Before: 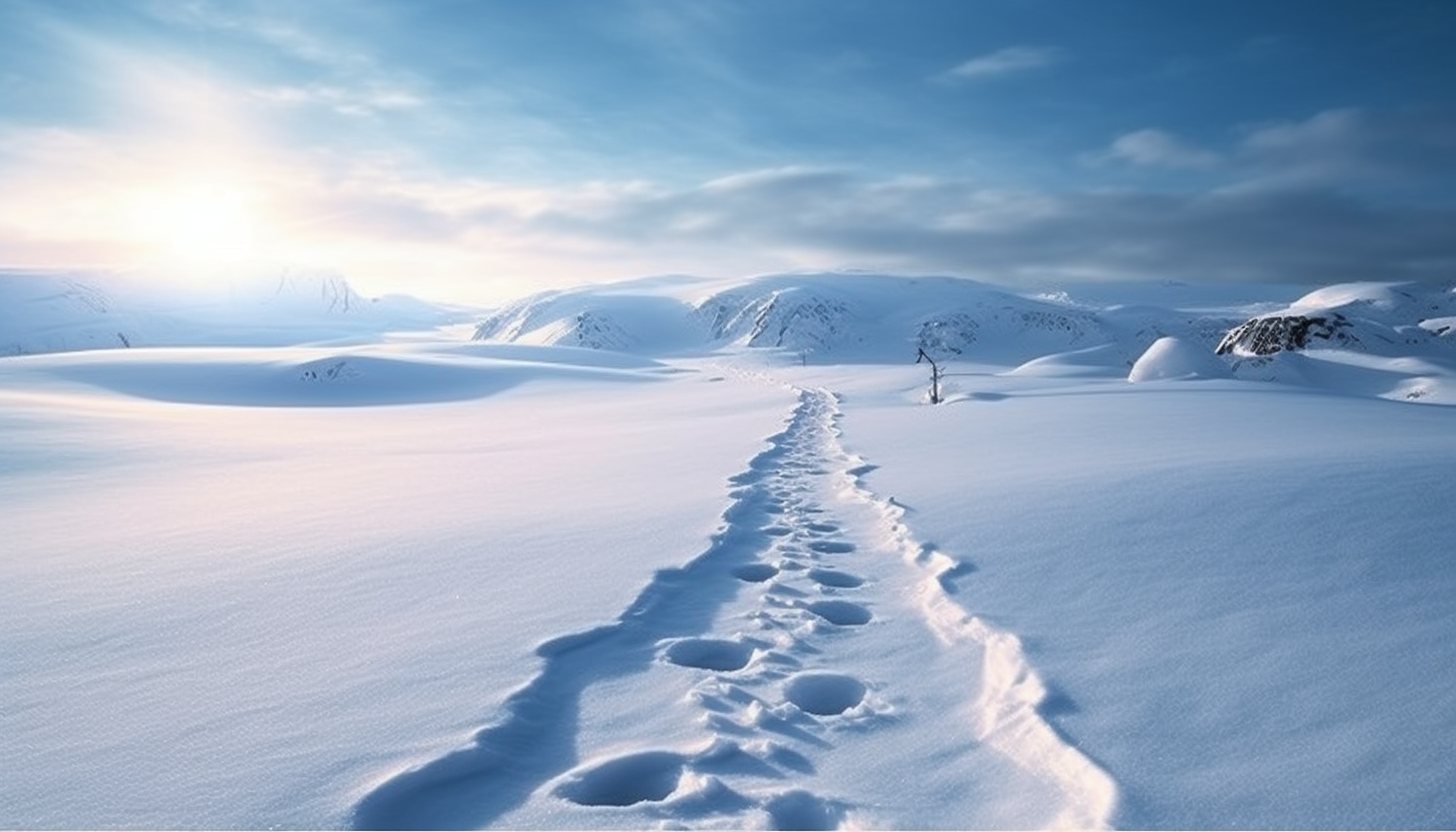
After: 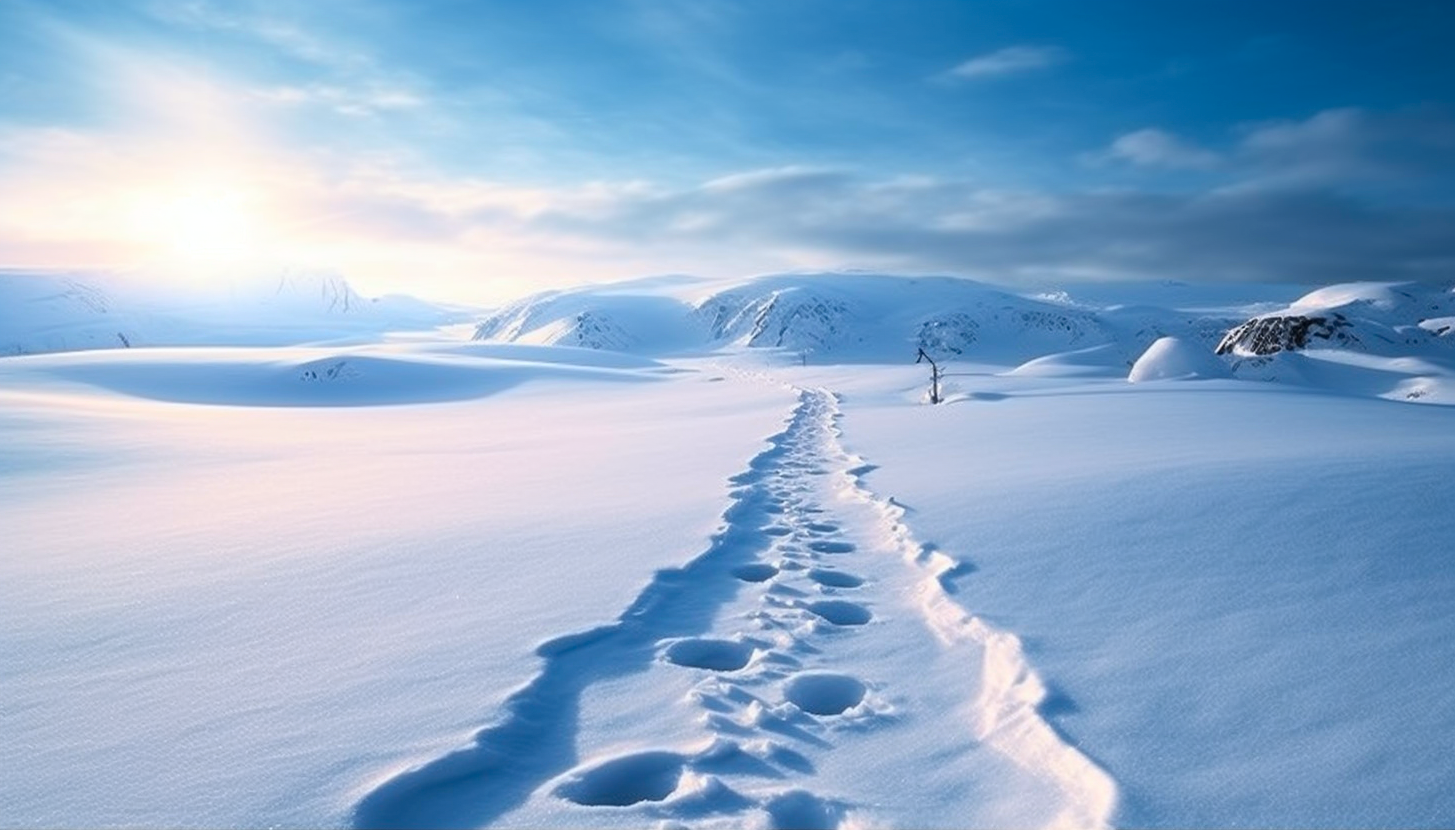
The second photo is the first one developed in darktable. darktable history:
contrast brightness saturation: contrast 0.09, saturation 0.28
crop: top 0.05%, bottom 0.098%
